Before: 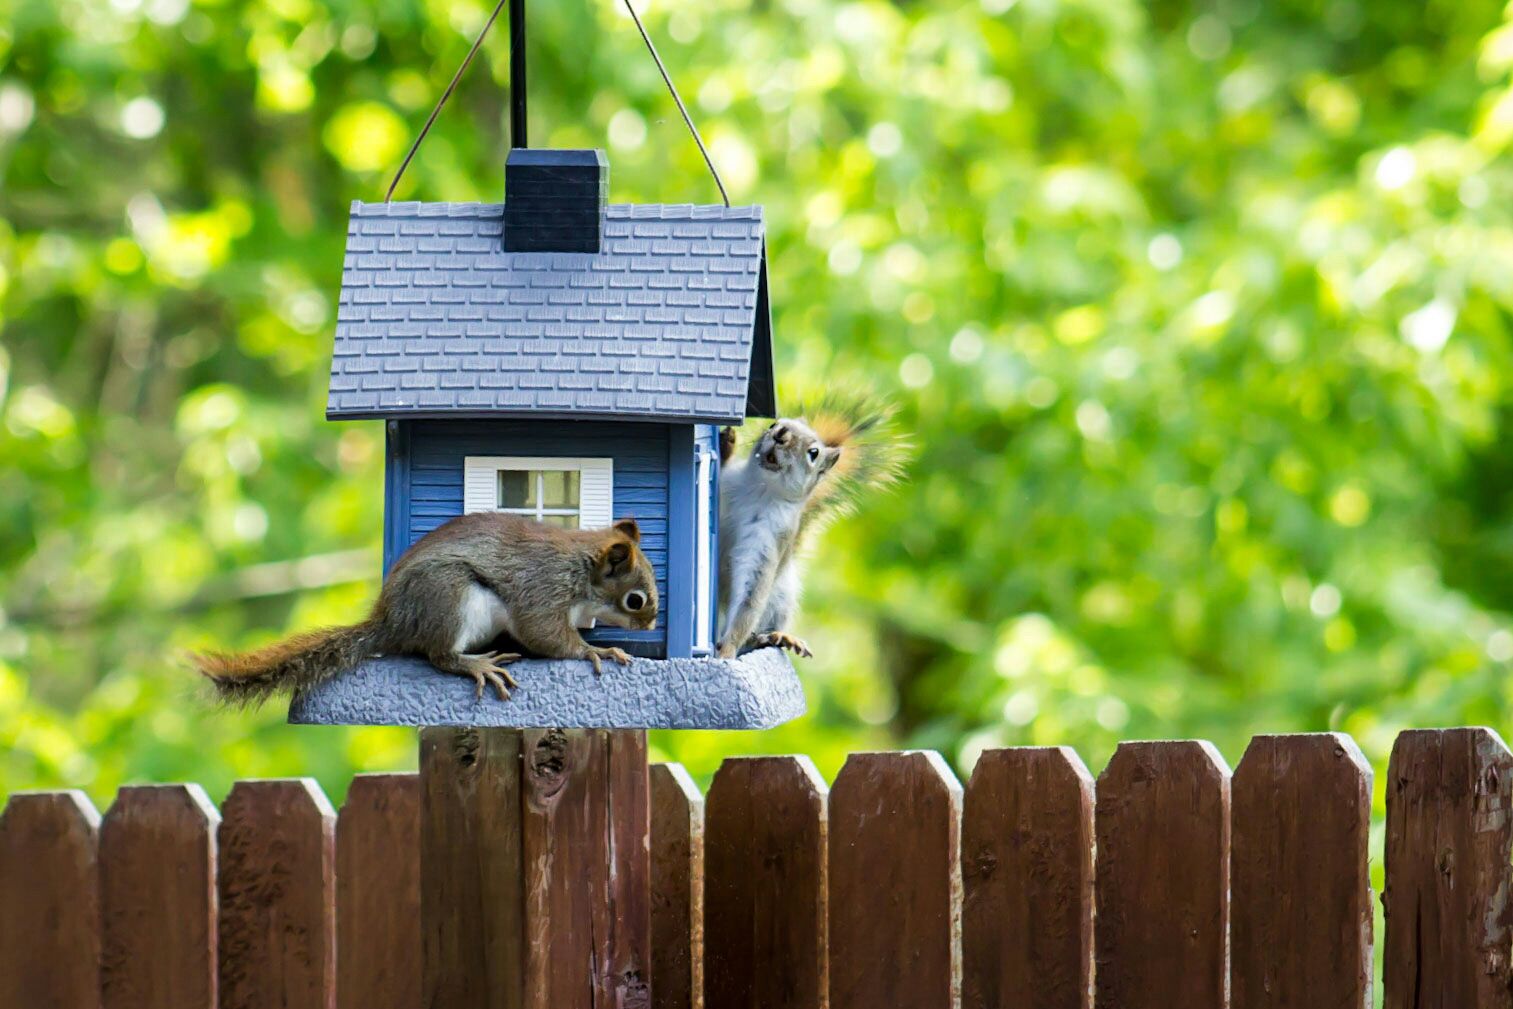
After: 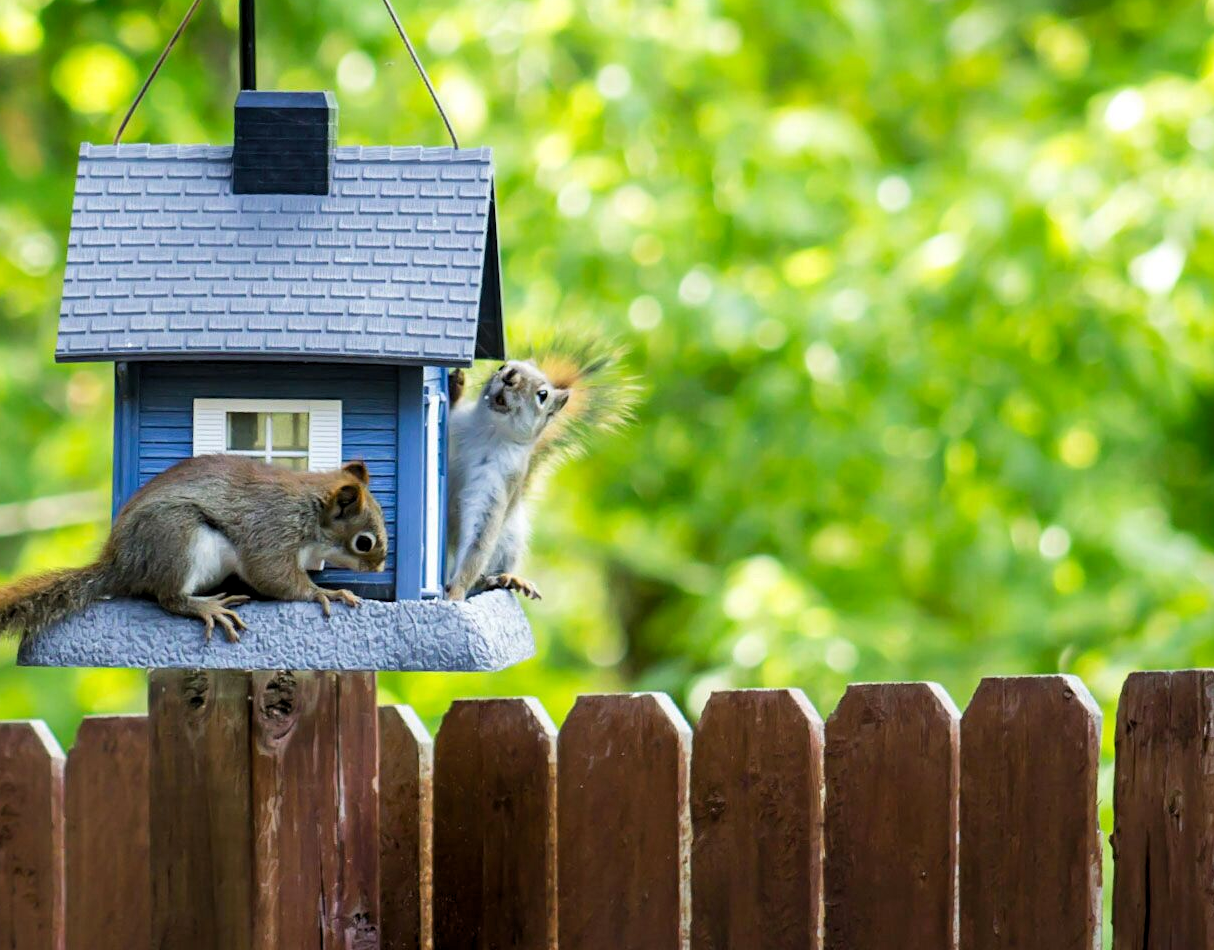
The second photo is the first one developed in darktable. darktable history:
crop and rotate: left 17.959%, top 5.771%, right 1.742%
exposure: compensate highlight preservation false
levels: levels [0.018, 0.493, 1]
local contrast: mode bilateral grid, contrast 20, coarseness 50, detail 102%, midtone range 0.2
